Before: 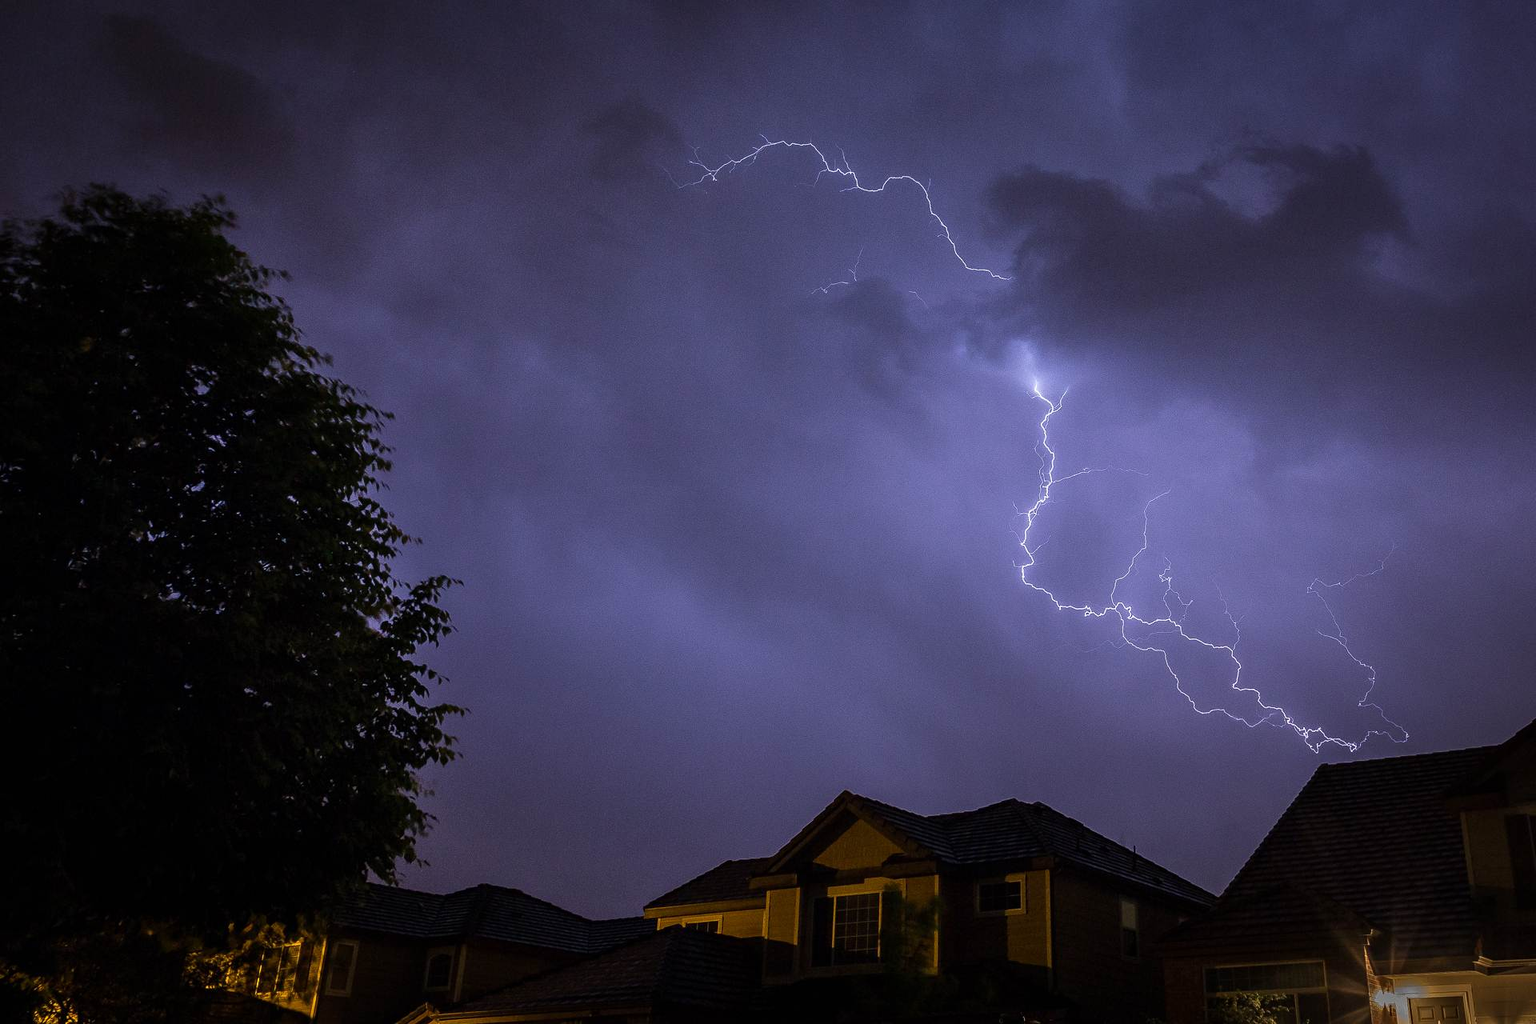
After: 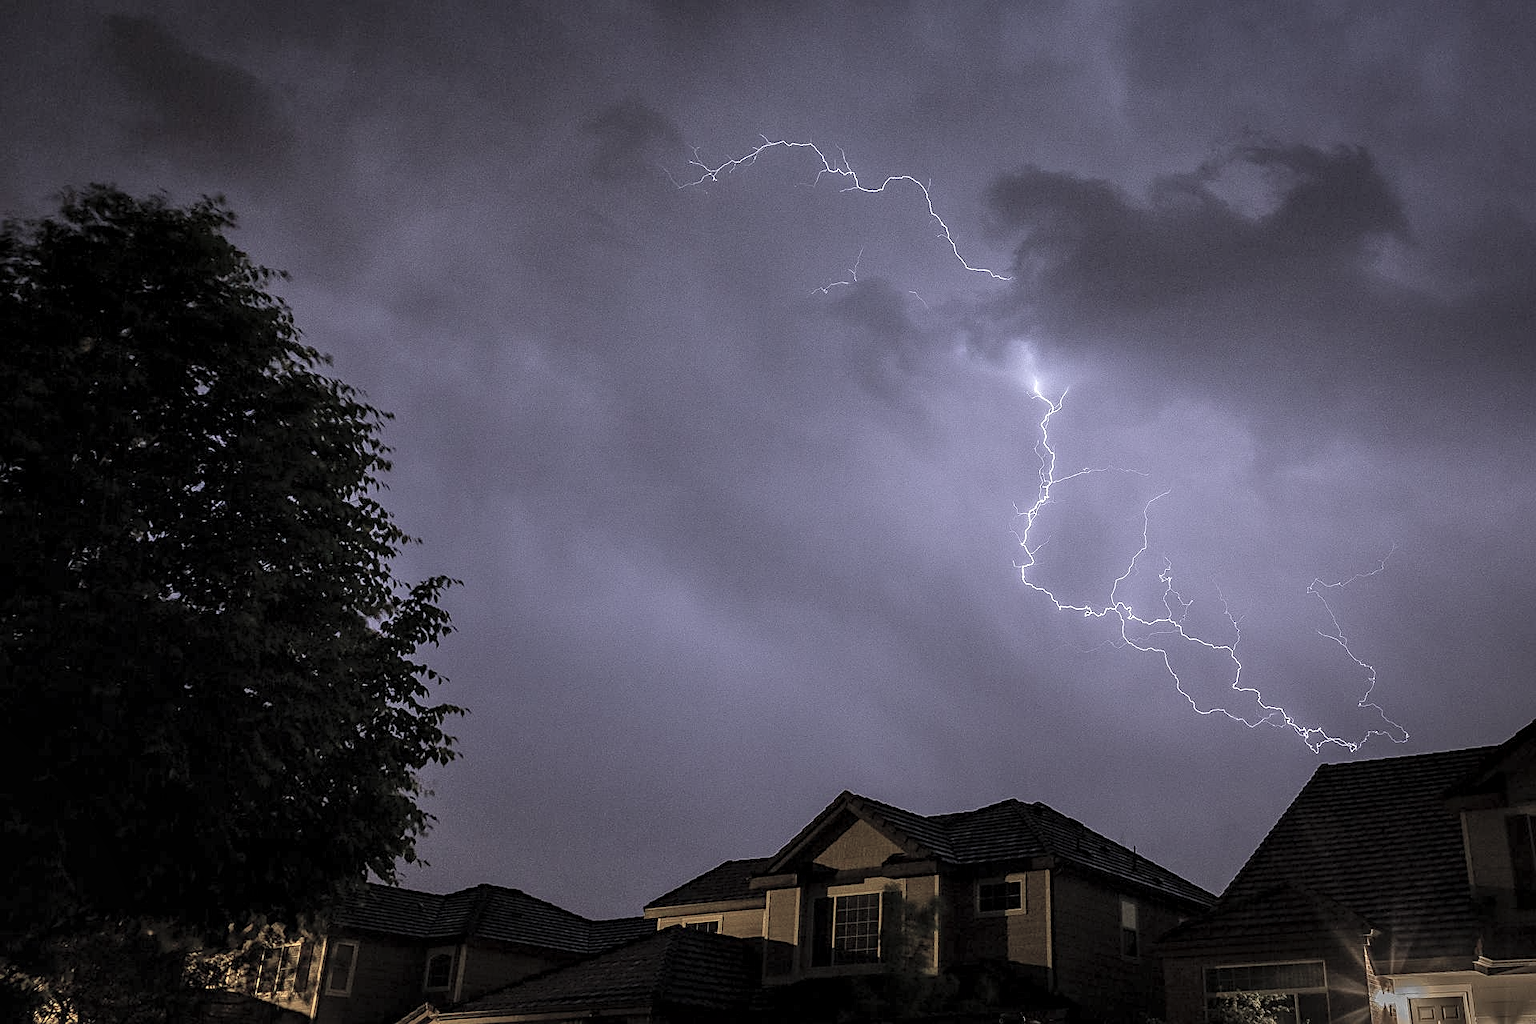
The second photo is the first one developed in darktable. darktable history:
local contrast: on, module defaults
sharpen: on, module defaults
contrast brightness saturation: brightness 0.18, saturation -0.5
